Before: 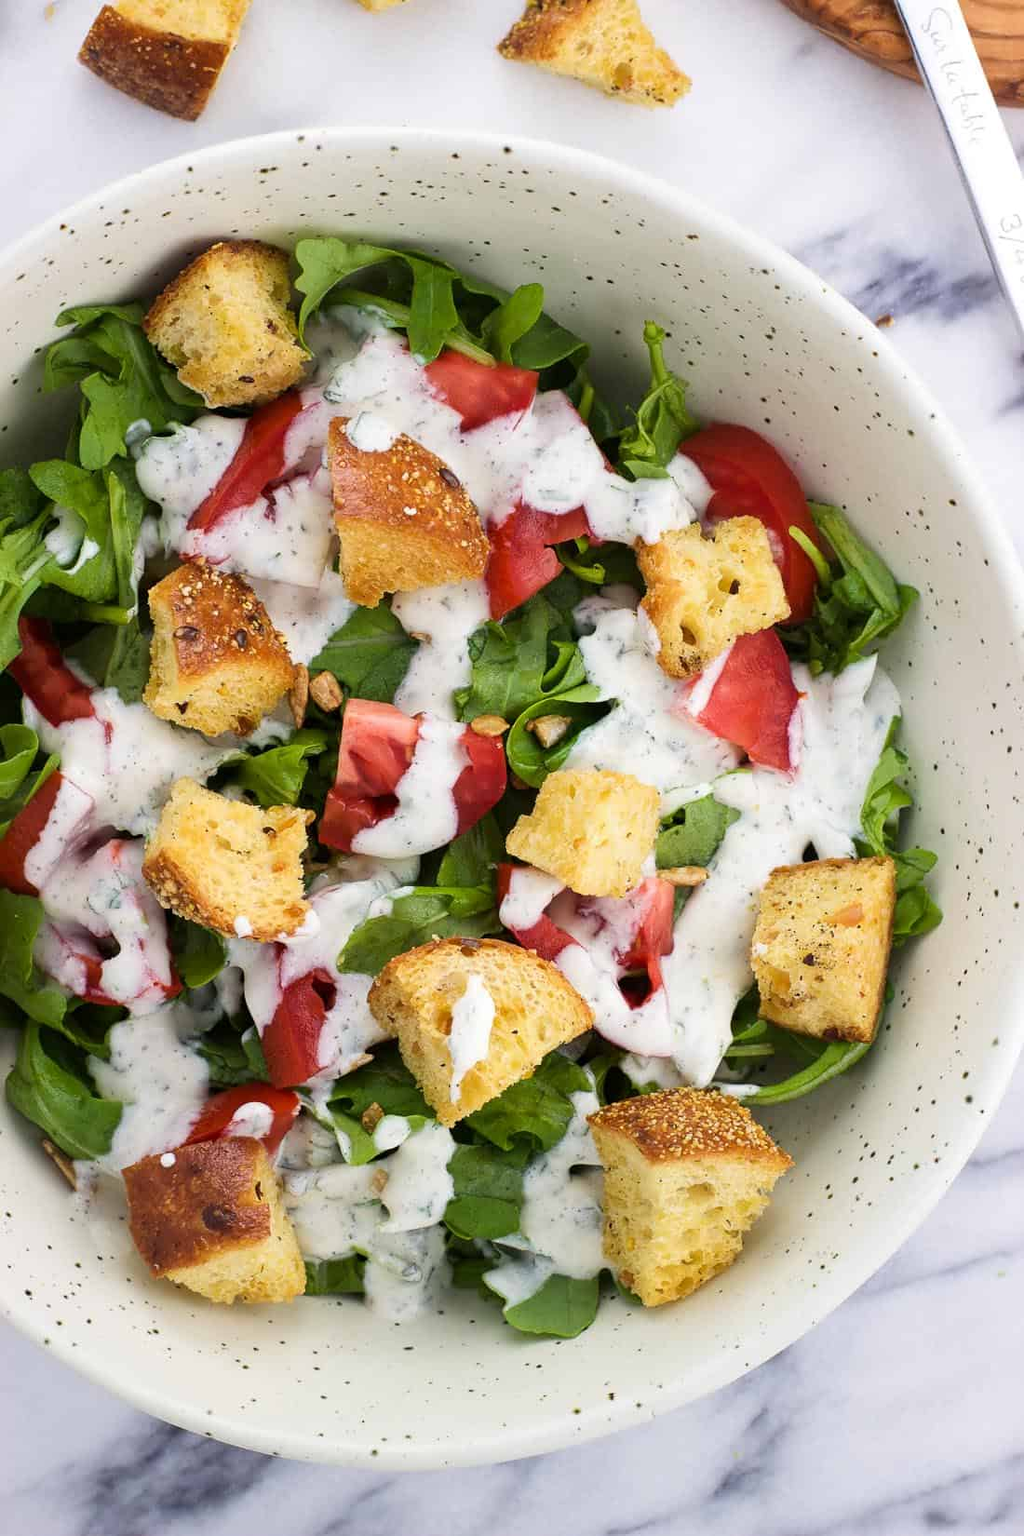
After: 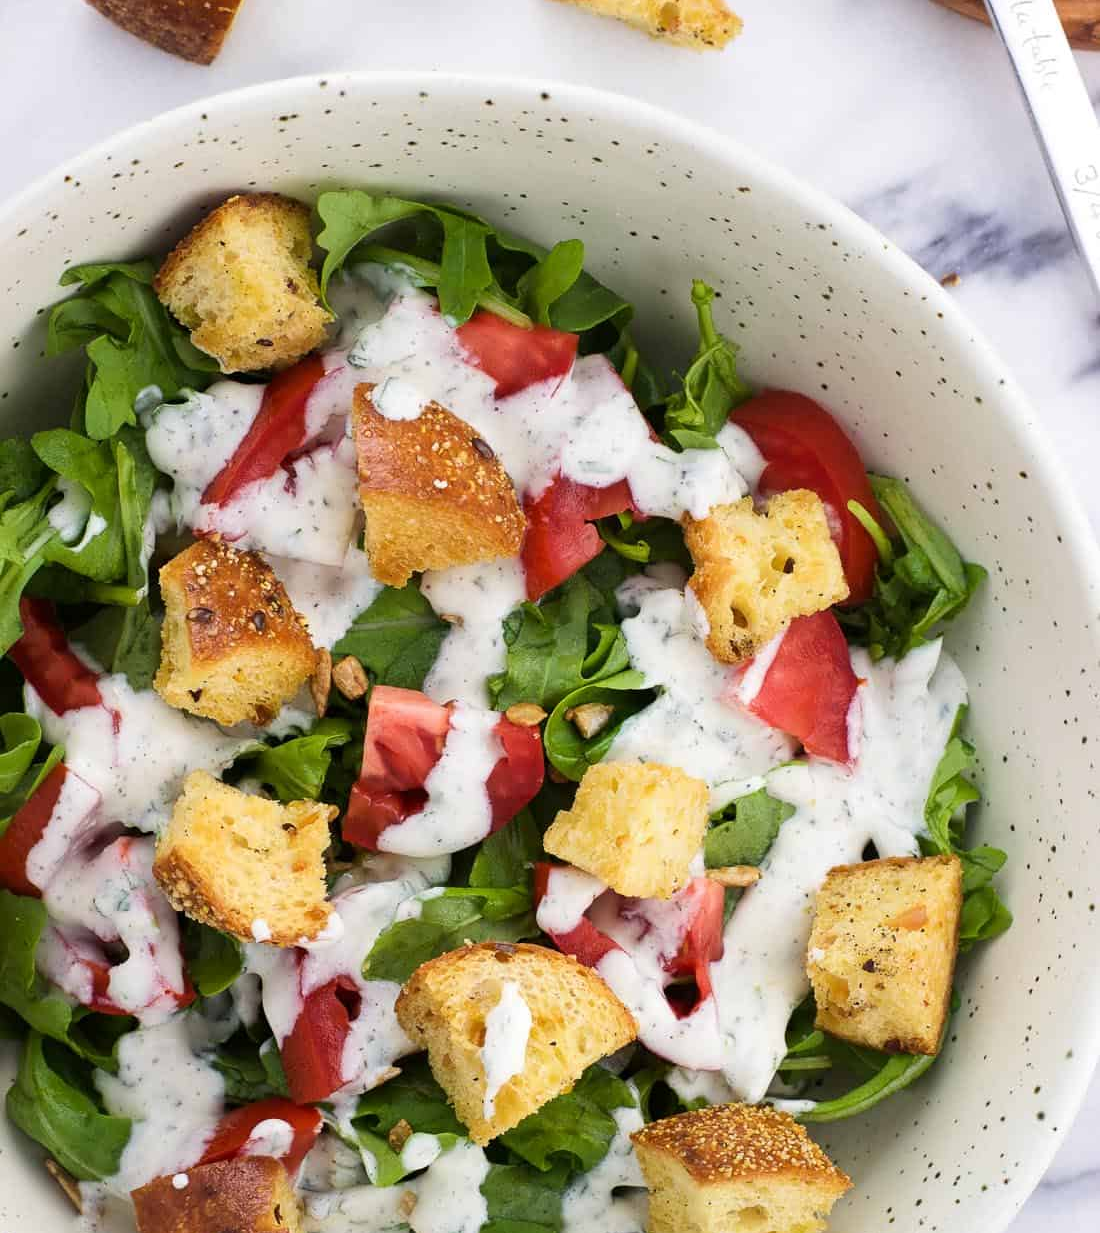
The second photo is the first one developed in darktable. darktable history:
color calibration: illuminant same as pipeline (D50), adaptation XYZ, x 0.346, y 0.358, temperature 5015.63 K
crop: top 3.947%, bottom 21.289%
